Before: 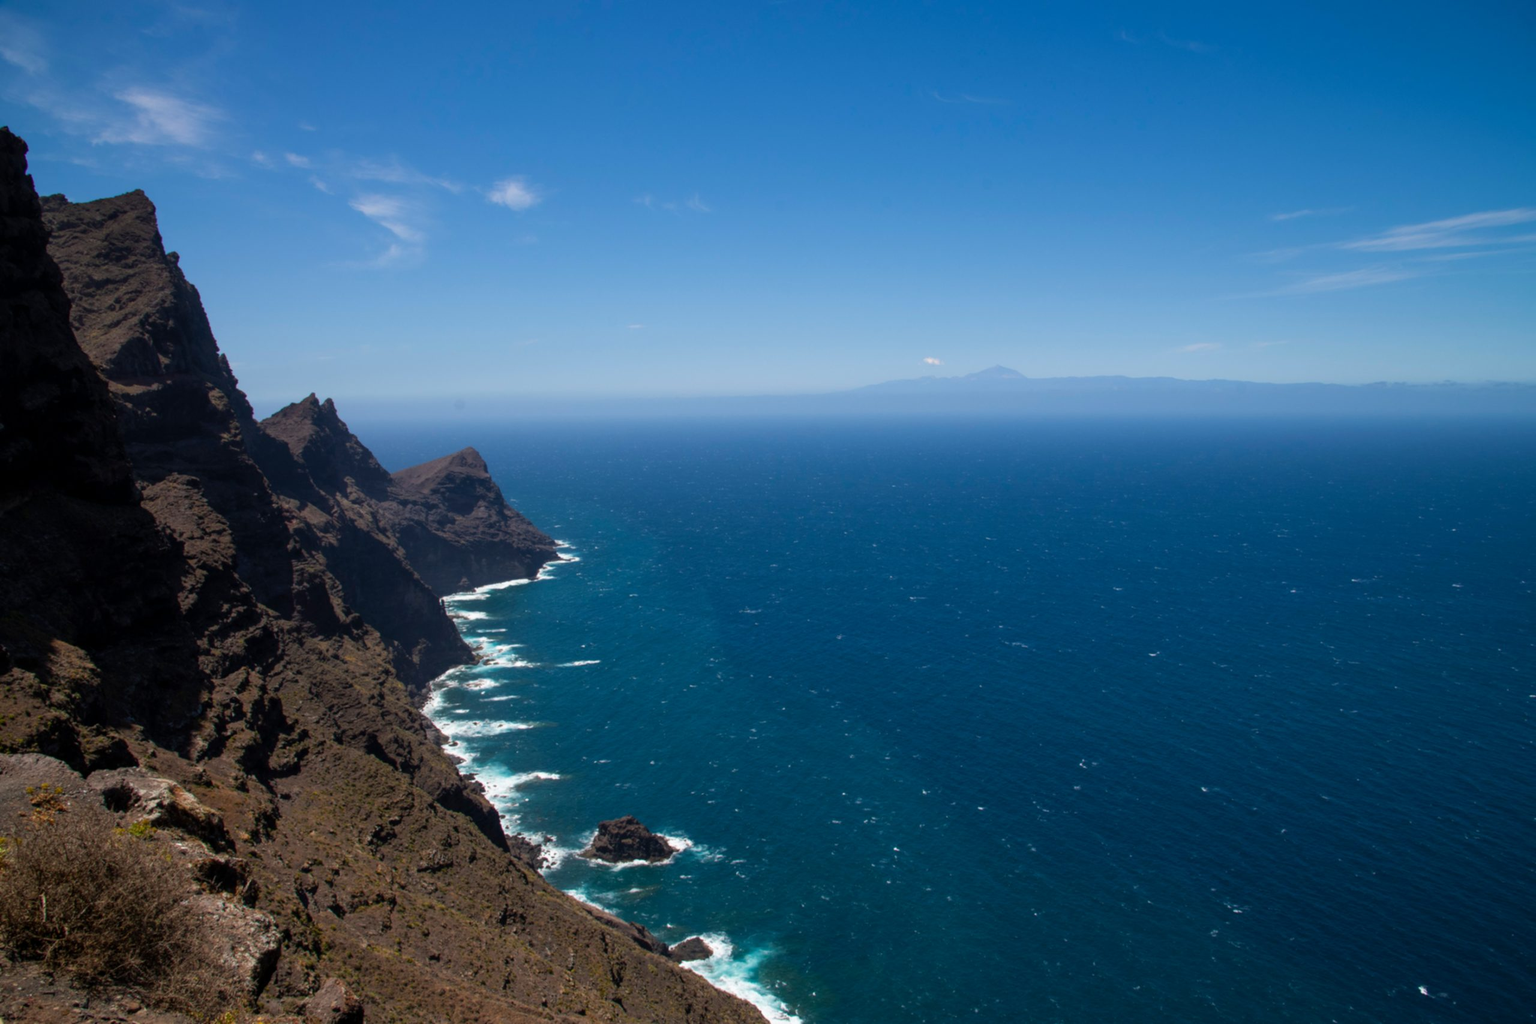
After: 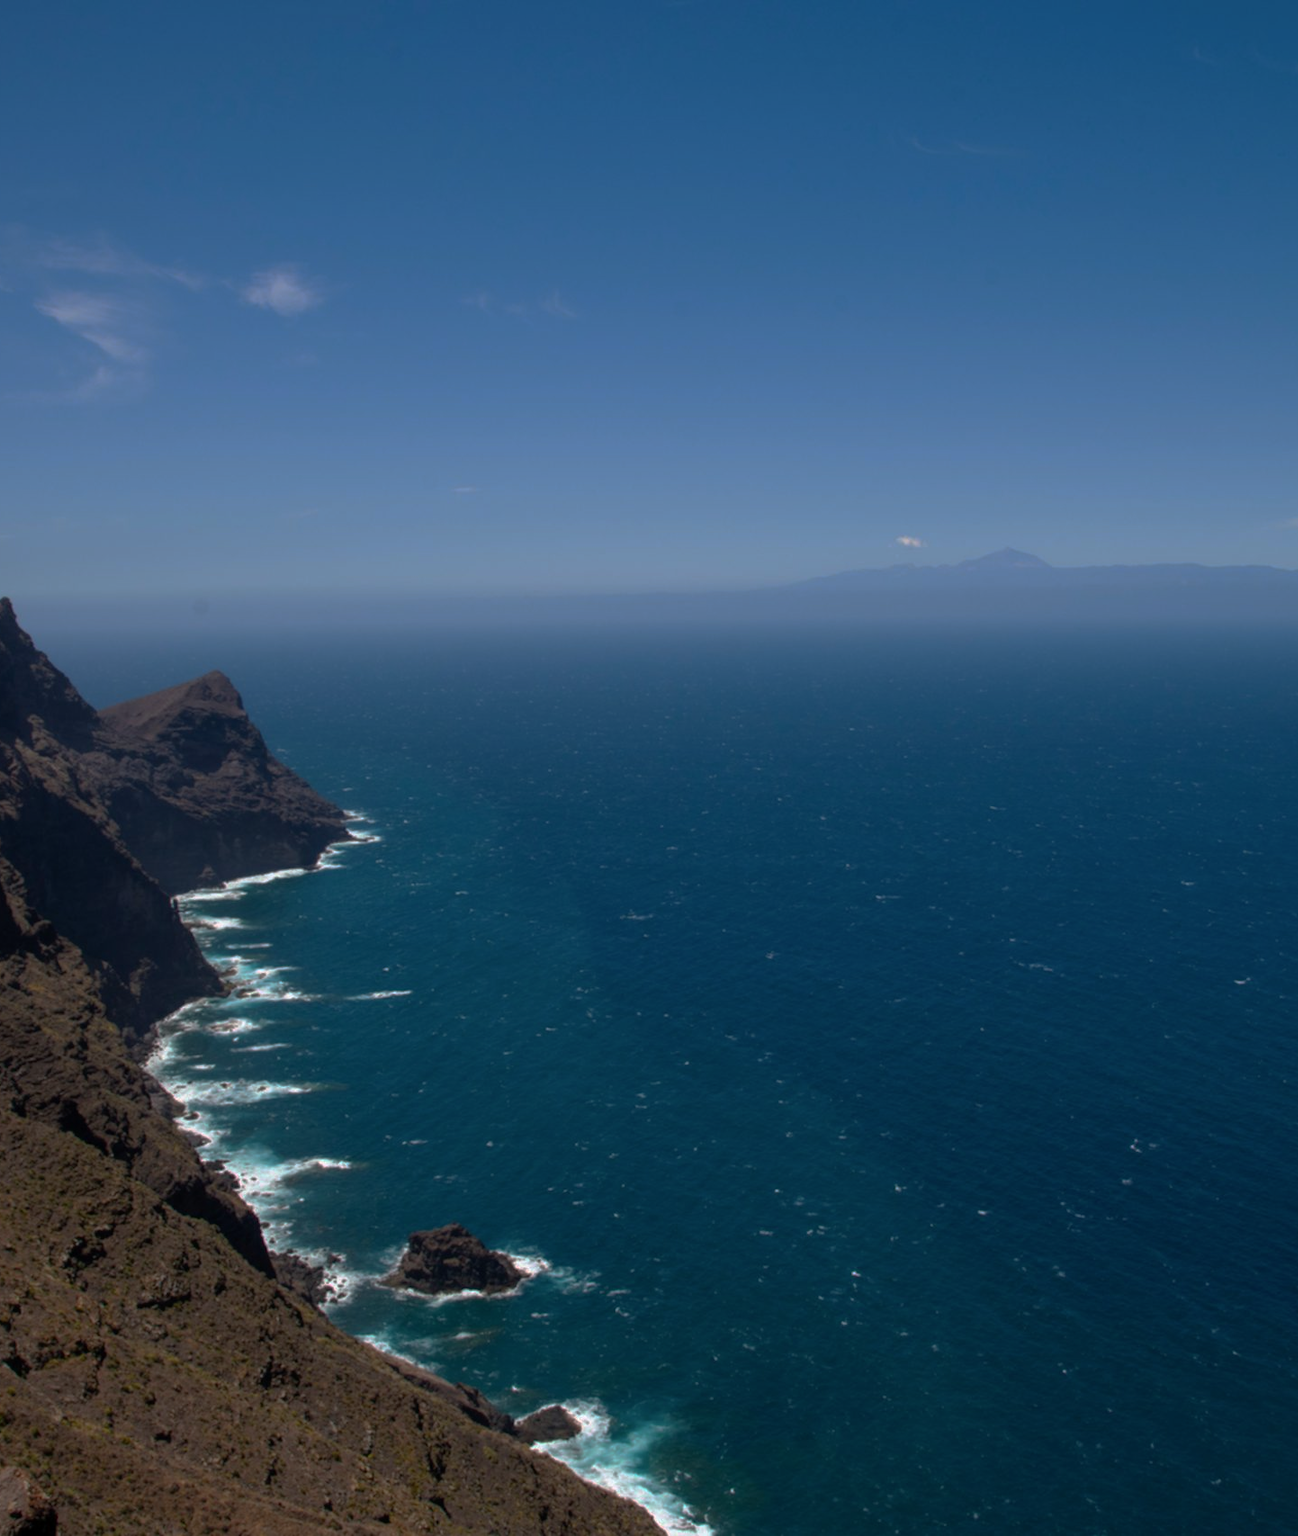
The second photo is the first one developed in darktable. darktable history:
base curve: curves: ch0 [(0, 0) (0.826, 0.587) (1, 1)], preserve colors none
crop: left 21.232%, right 22.371%
